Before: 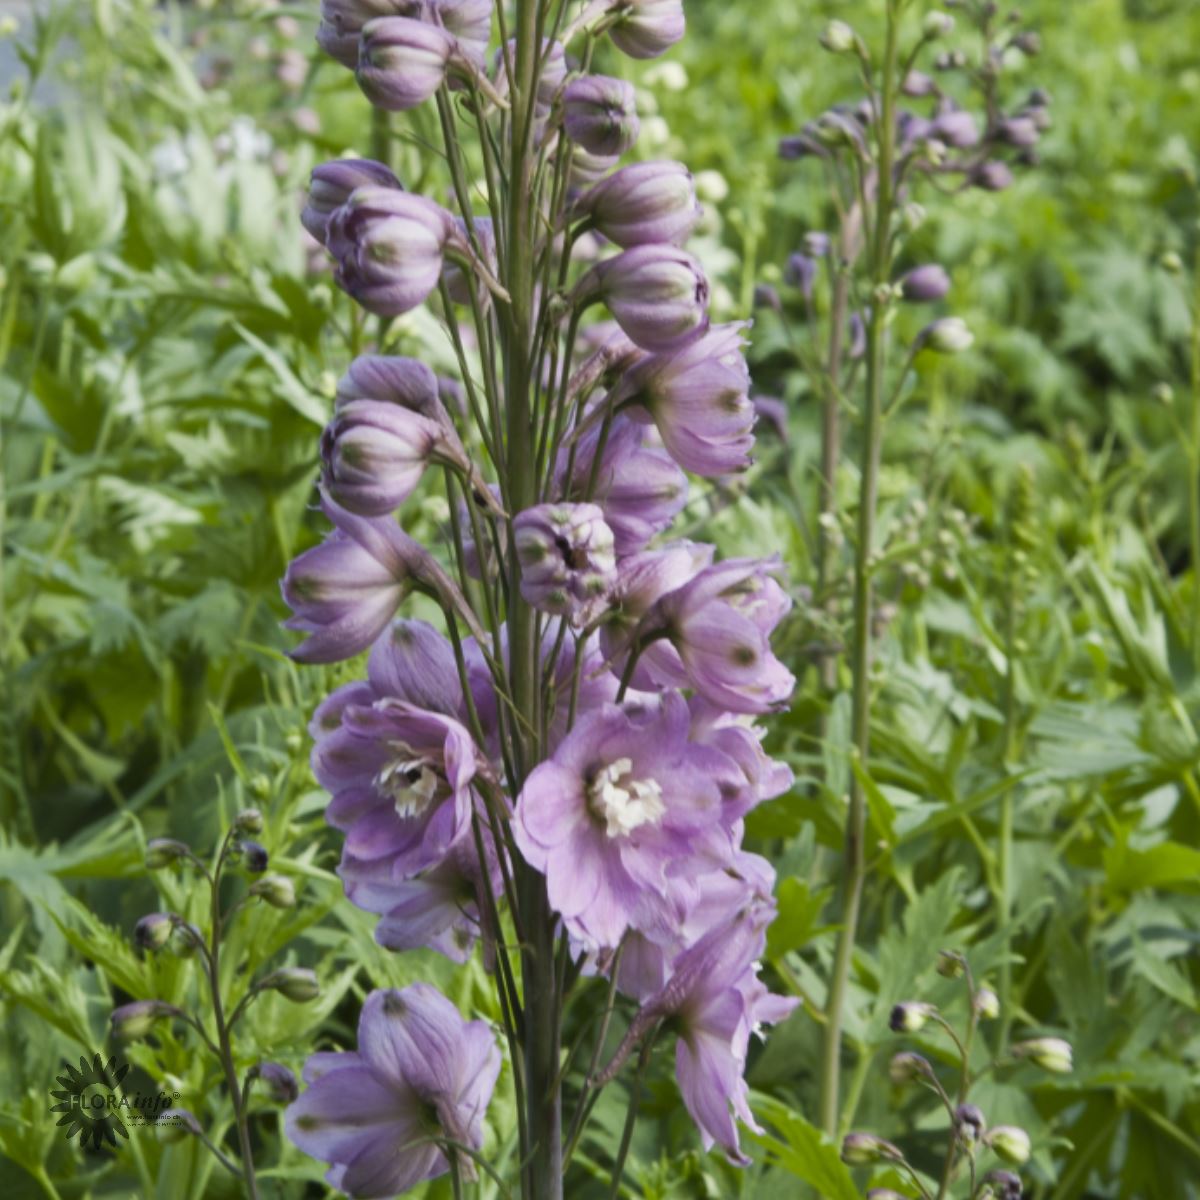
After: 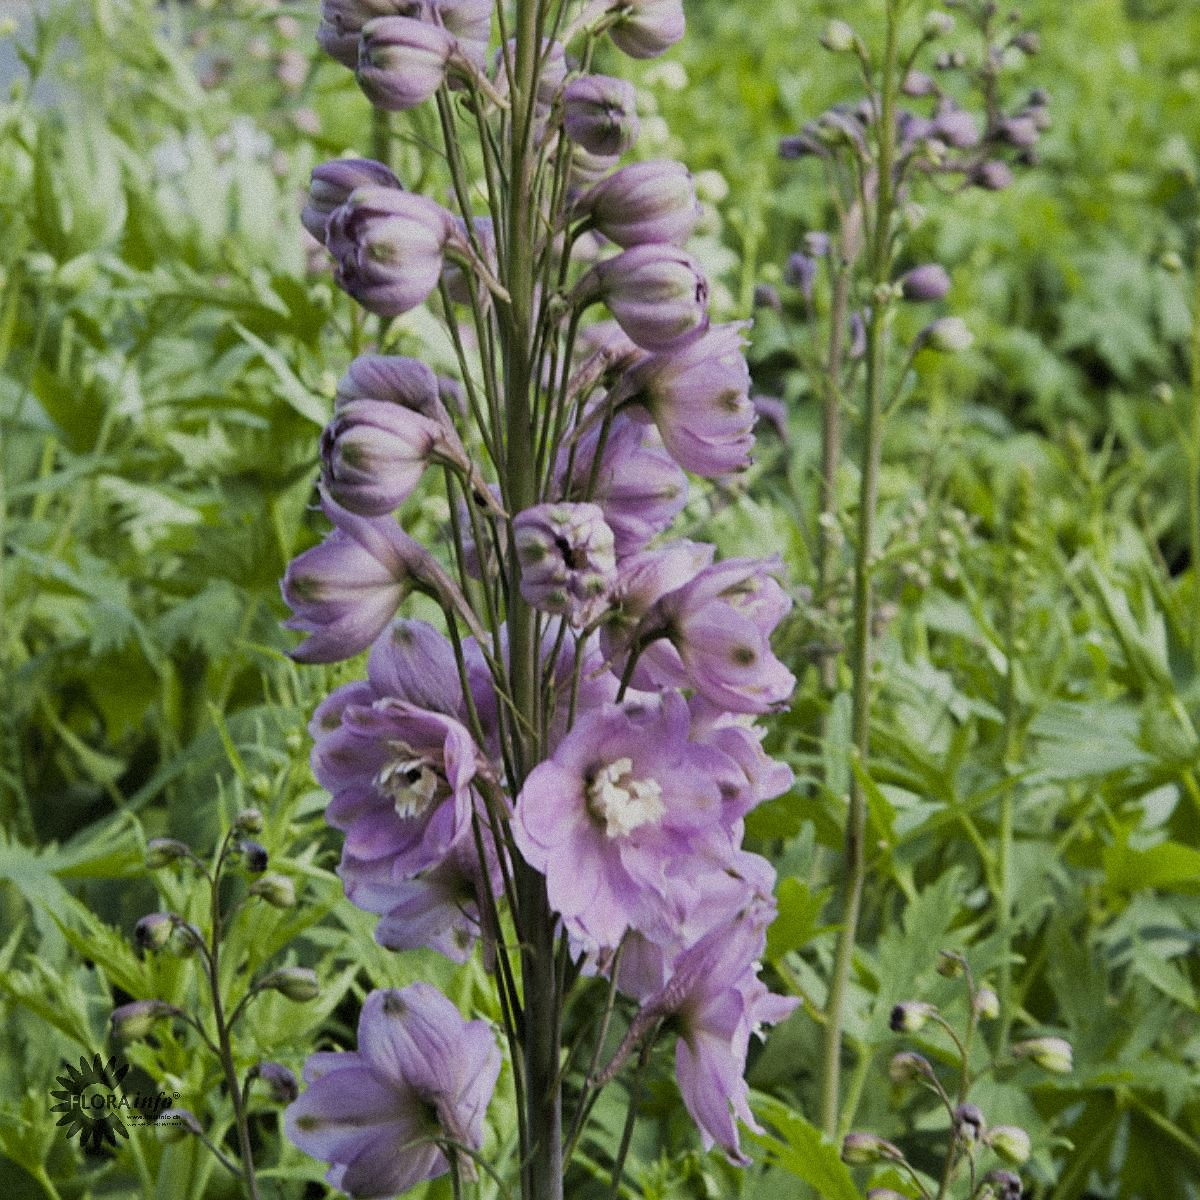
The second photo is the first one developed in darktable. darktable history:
sharpen: on, module defaults
grain: mid-tones bias 0%
filmic rgb: black relative exposure -7.65 EV, white relative exposure 4.56 EV, hardness 3.61, color science v6 (2022)
